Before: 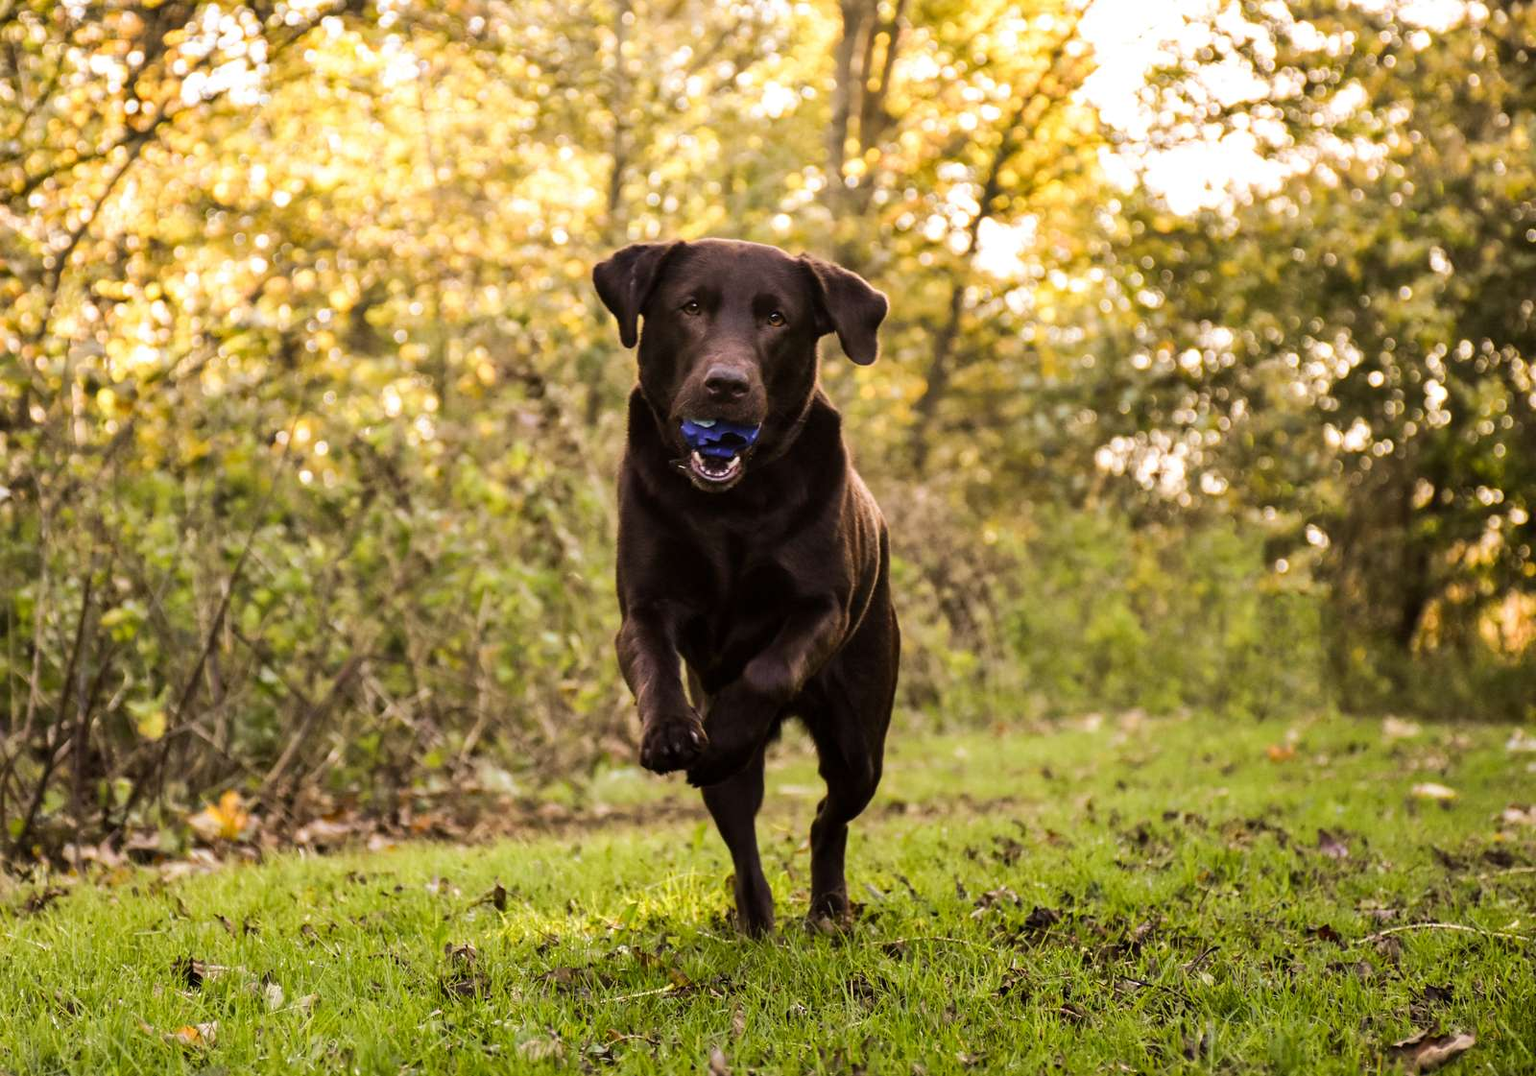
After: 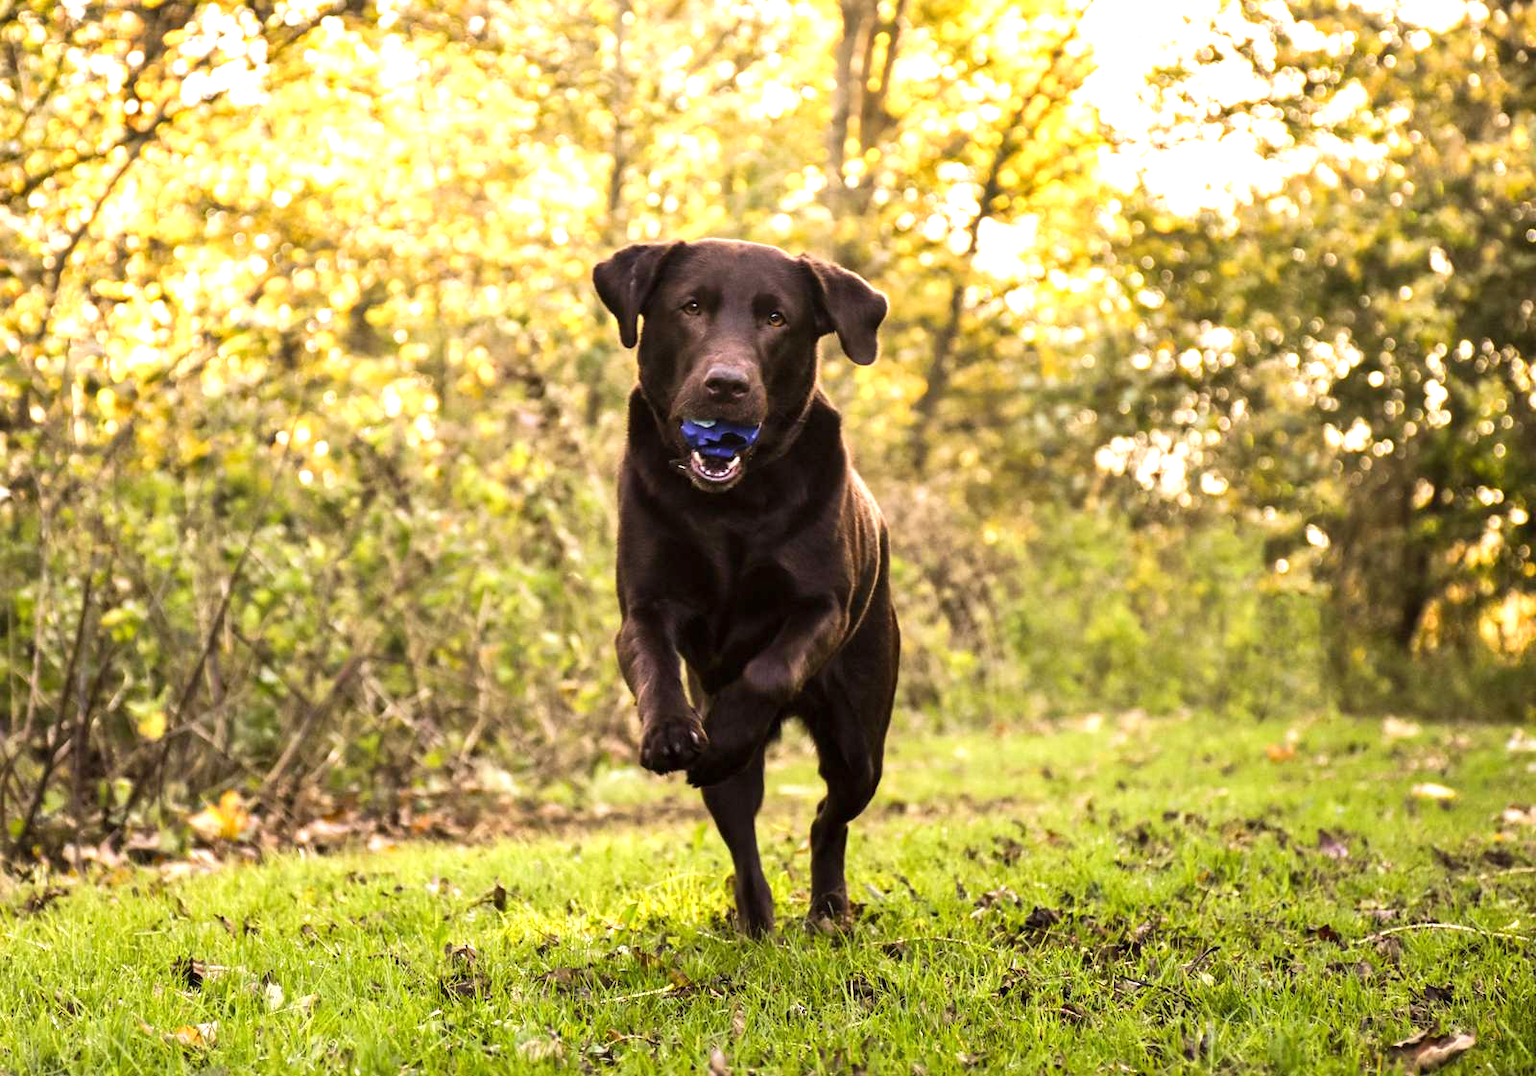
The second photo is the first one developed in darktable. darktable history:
white balance: emerald 1
tone equalizer: on, module defaults
exposure: black level correction 0, exposure 0.7 EV, compensate exposure bias true, compensate highlight preservation false
